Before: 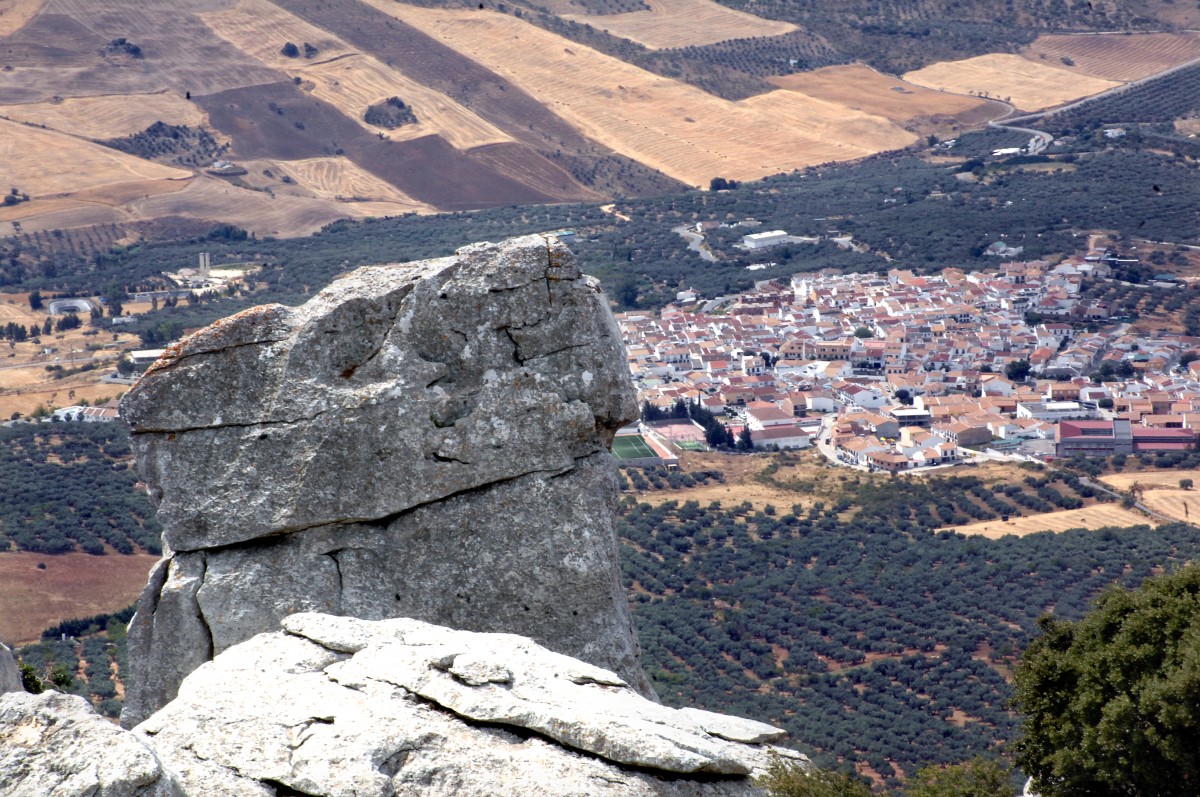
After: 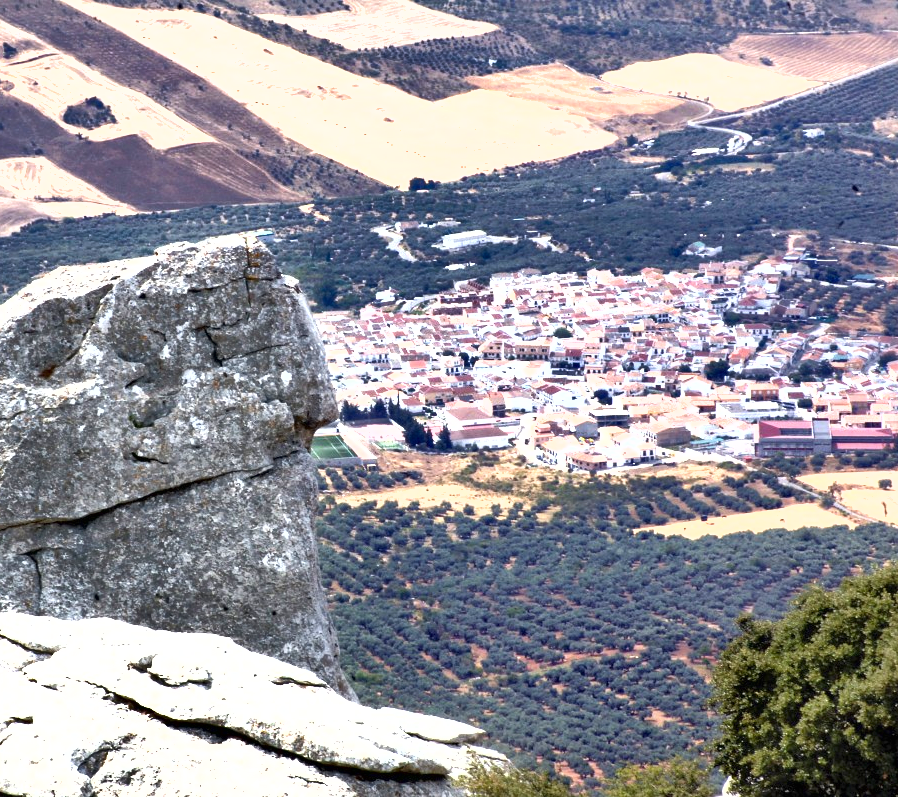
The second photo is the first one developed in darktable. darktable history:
exposure: black level correction 0, exposure 1.366 EV, compensate exposure bias true, compensate highlight preservation false
shadows and highlights: white point adjustment -3.76, highlights -63.56, soften with gaussian
crop and rotate: left 25.097%
